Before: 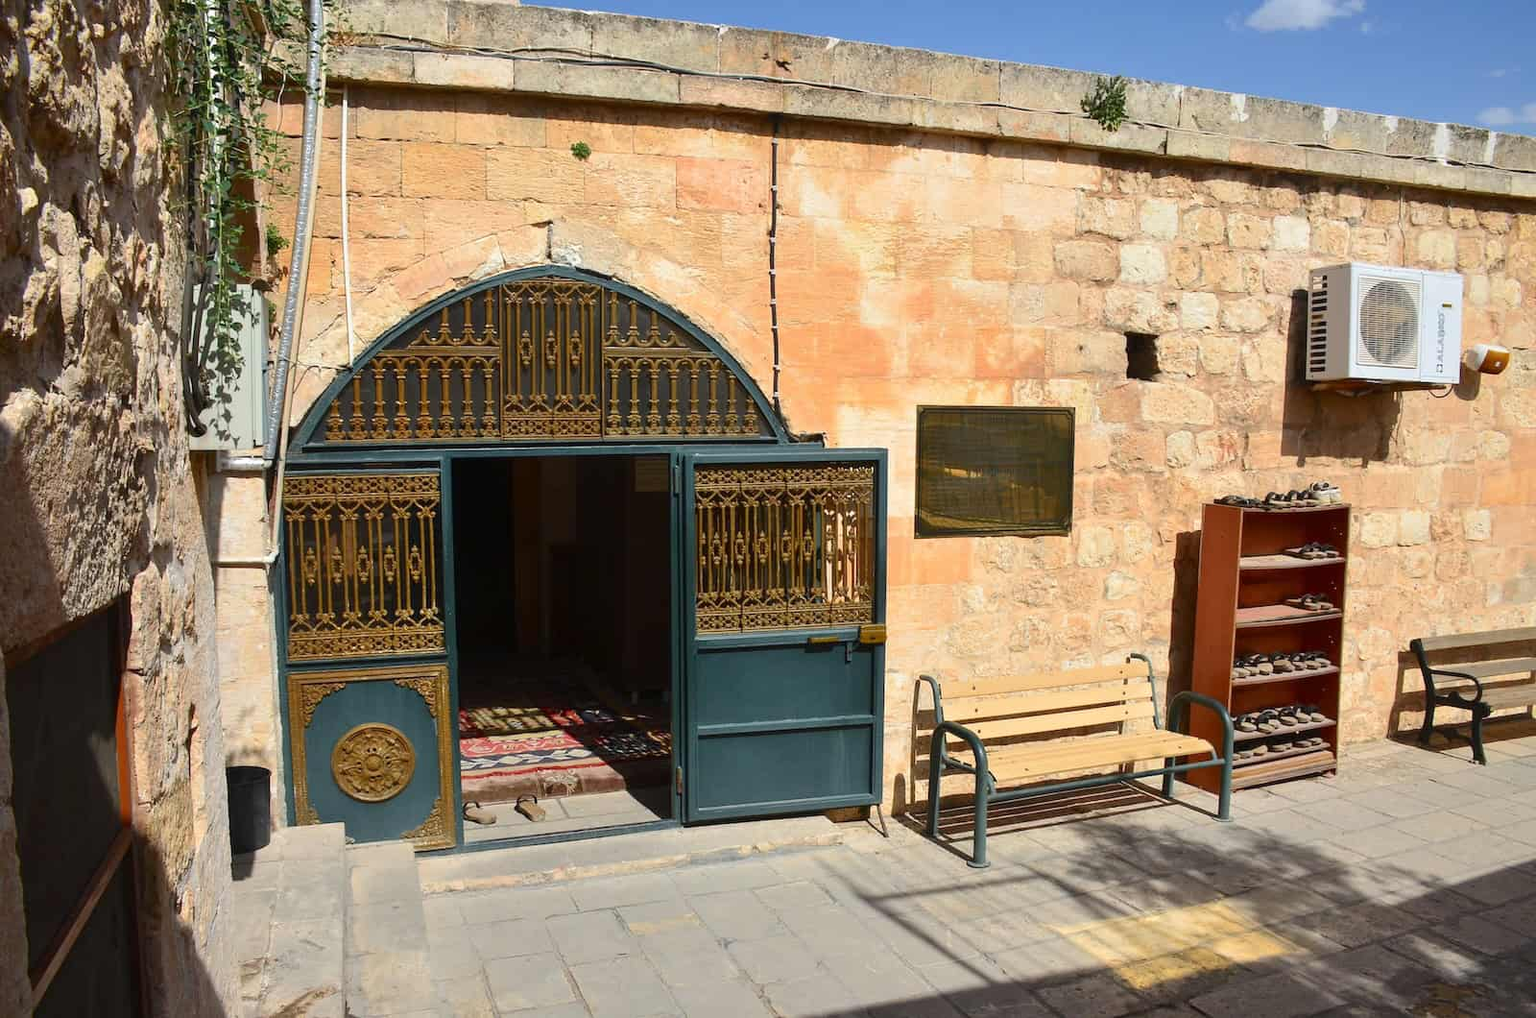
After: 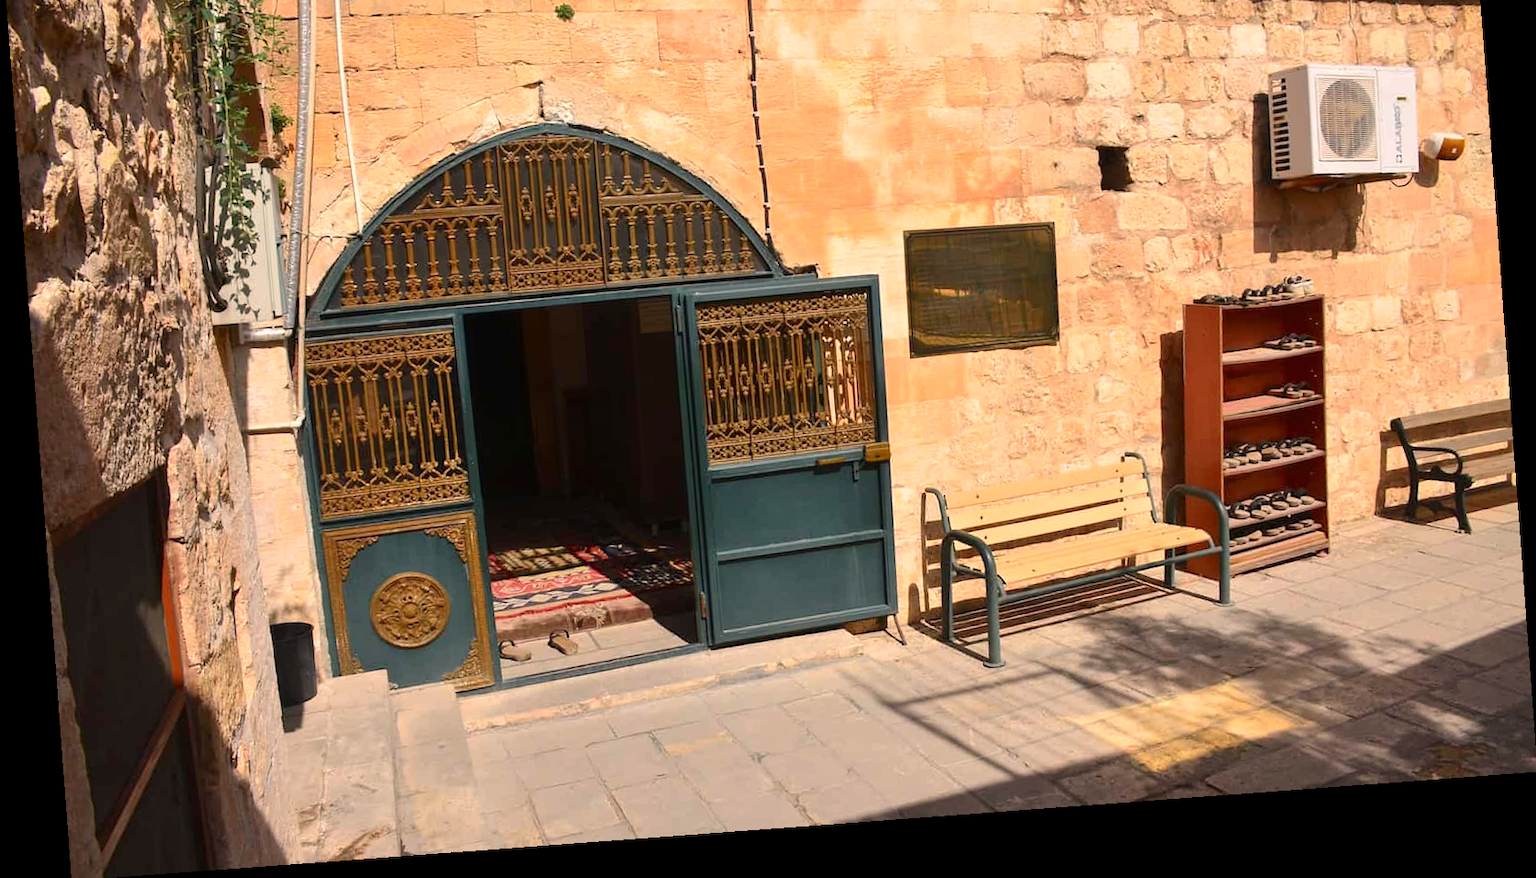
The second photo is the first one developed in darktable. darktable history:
crop and rotate: top 18.507%
rotate and perspective: rotation -4.25°, automatic cropping off
white balance: red 1.127, blue 0.943
